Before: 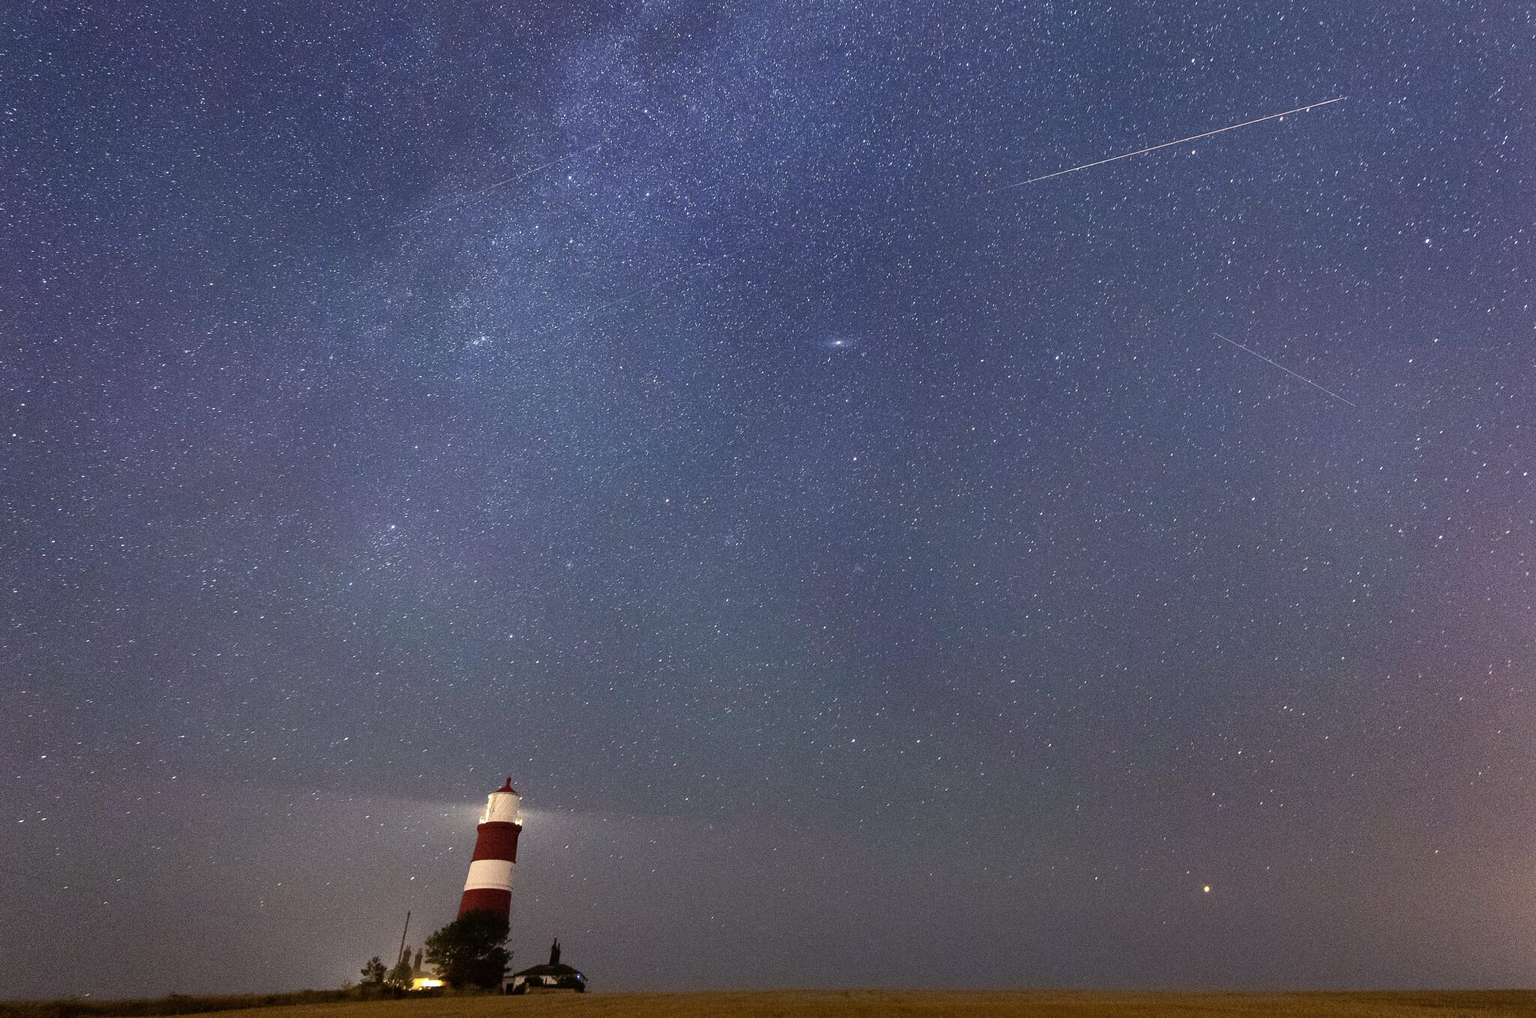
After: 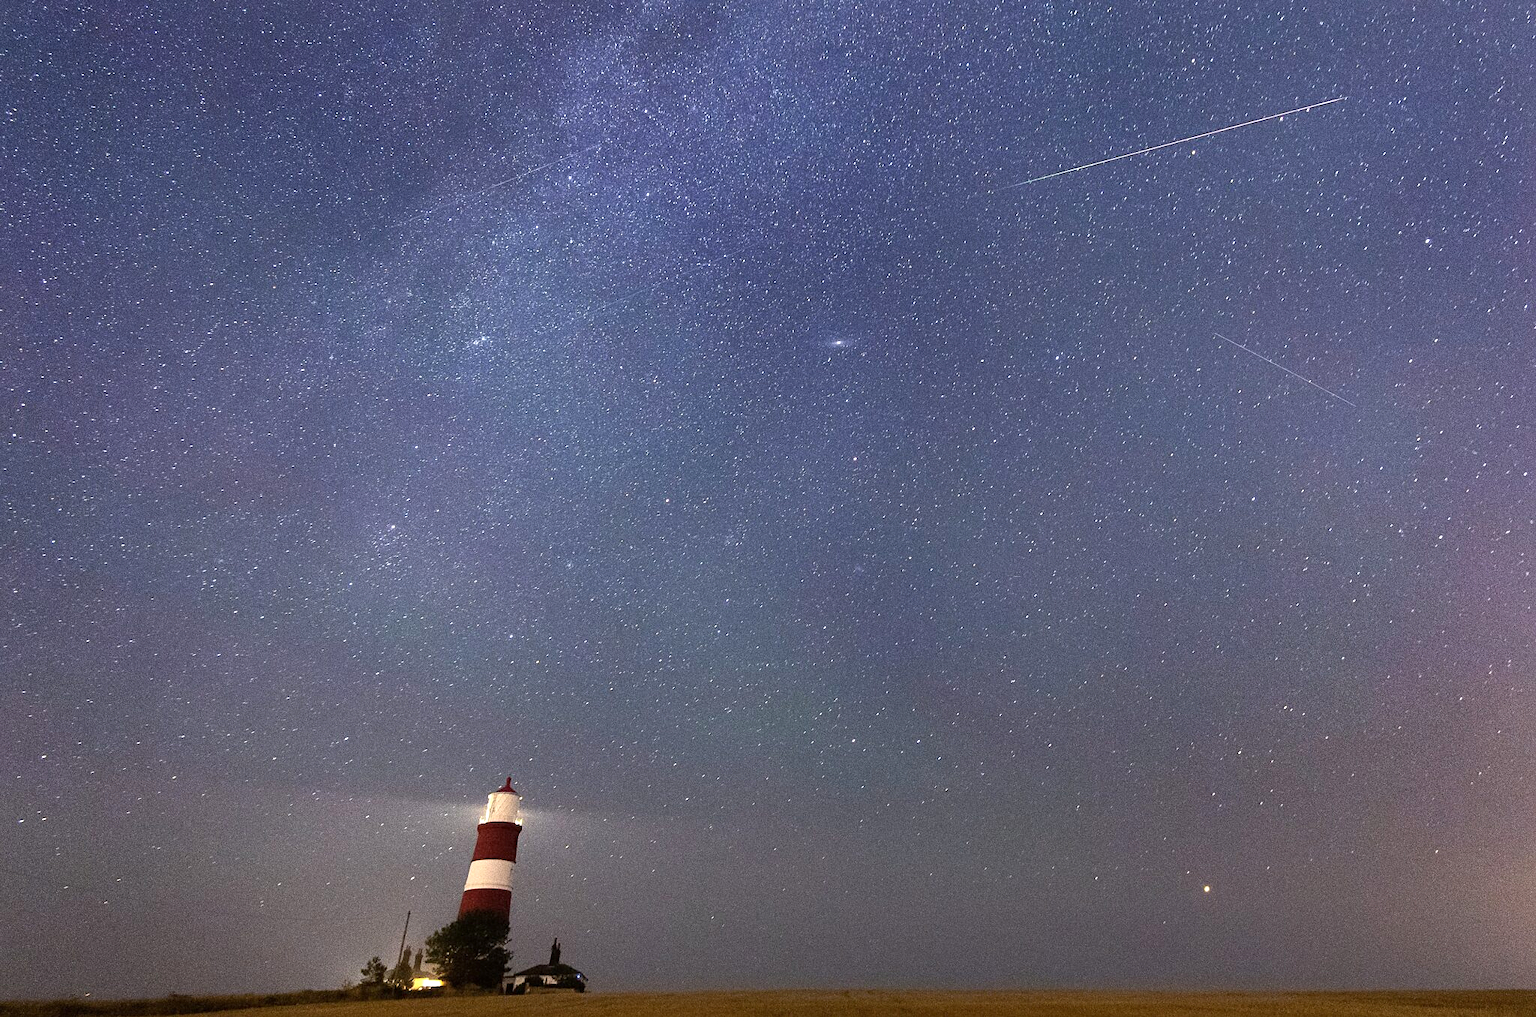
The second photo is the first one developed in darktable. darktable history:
tone equalizer: -8 EV -0.425 EV, -7 EV -0.396 EV, -6 EV -0.319 EV, -5 EV -0.198 EV, -3 EV 0.238 EV, -2 EV 0.326 EV, -1 EV 0.385 EV, +0 EV 0.386 EV, smoothing diameter 24.88%, edges refinement/feathering 14.82, preserve details guided filter
sharpen: amount 0.215
